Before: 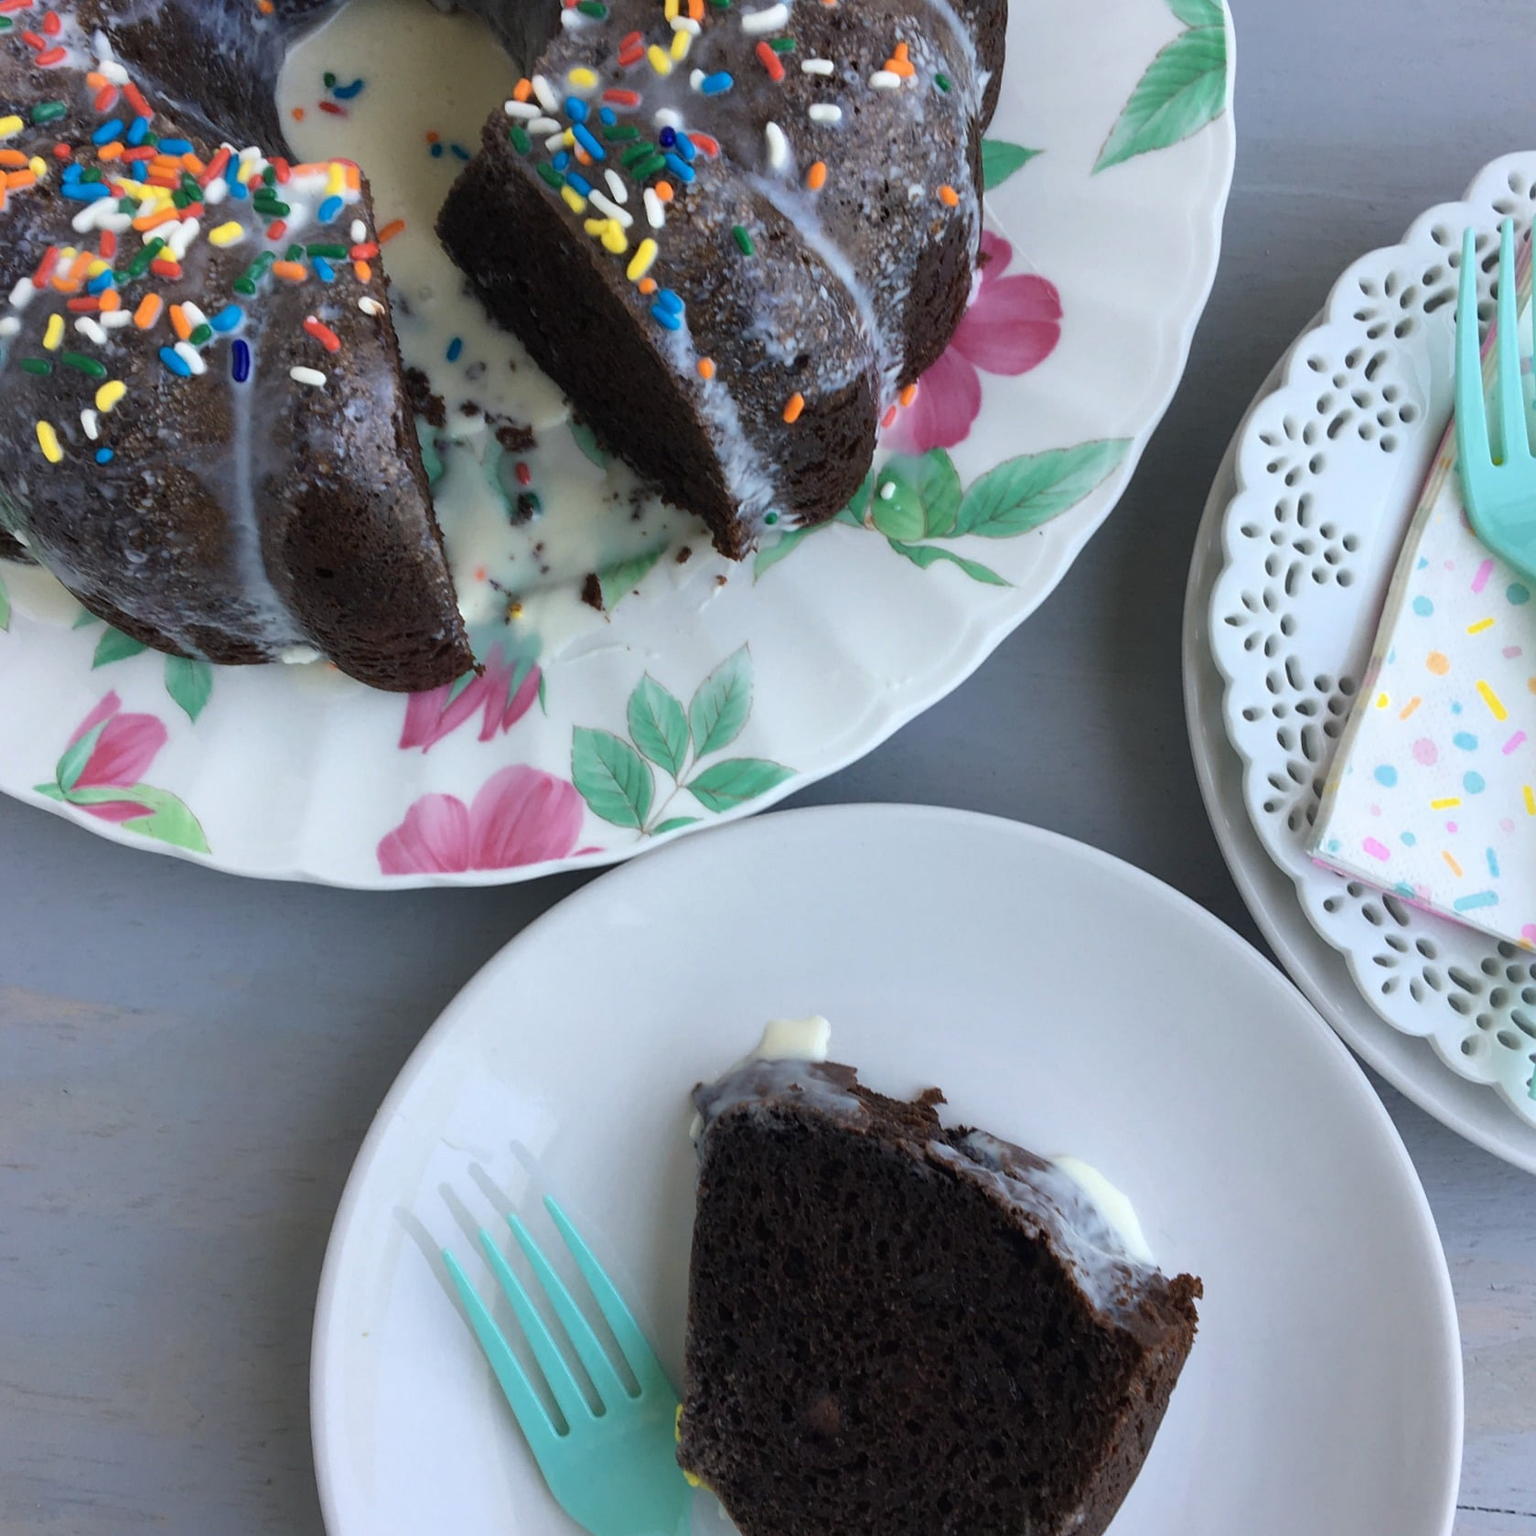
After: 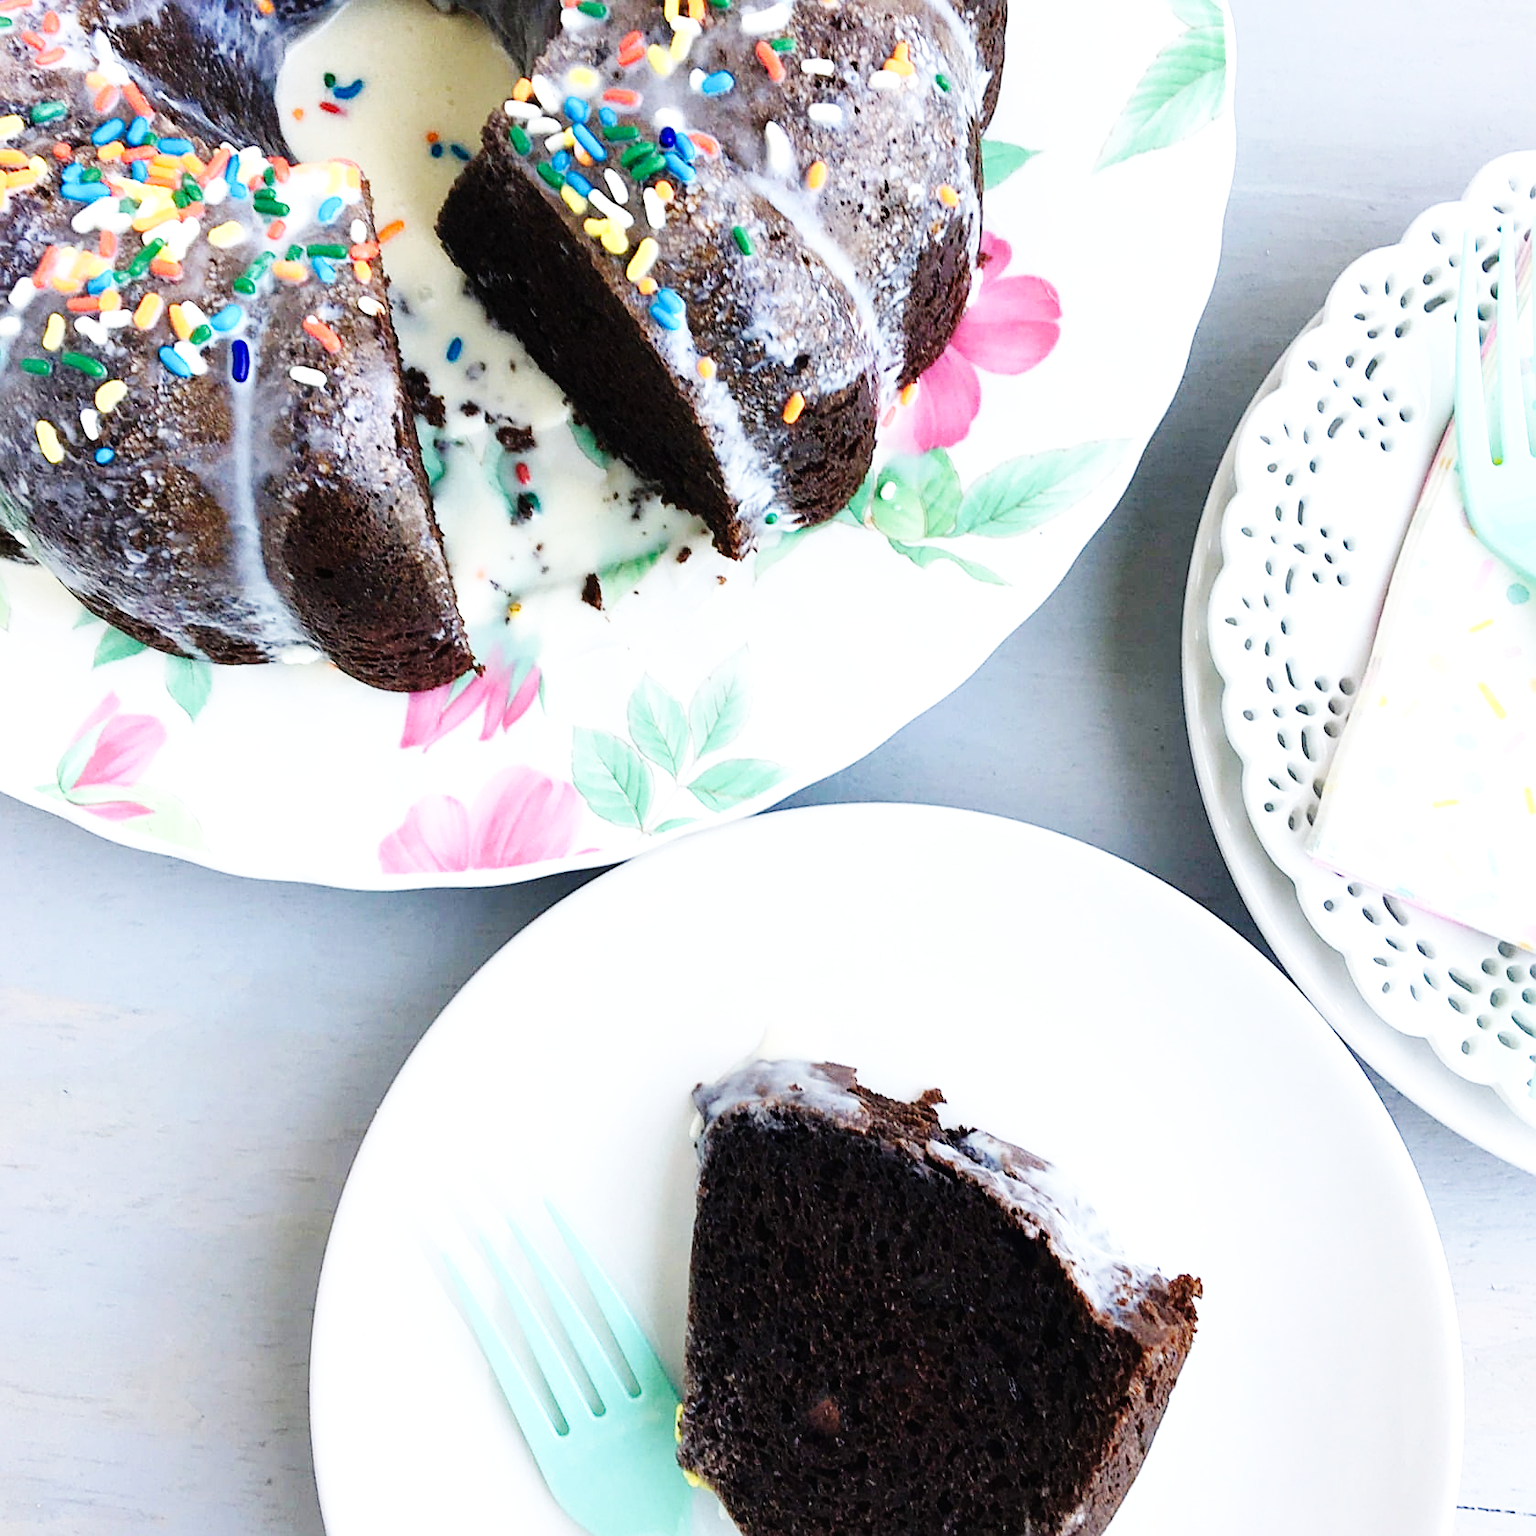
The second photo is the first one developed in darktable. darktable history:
base curve: curves: ch0 [(0, 0) (0, 0) (0.002, 0.001) (0.008, 0.003) (0.019, 0.011) (0.037, 0.037) (0.064, 0.11) (0.102, 0.232) (0.152, 0.379) (0.216, 0.524) (0.296, 0.665) (0.394, 0.789) (0.512, 0.881) (0.651, 0.945) (0.813, 0.986) (1, 1)], preserve colors none
exposure: black level correction 0, exposure 0.7 EV, compensate highlight preservation false
sharpen: on, module defaults
